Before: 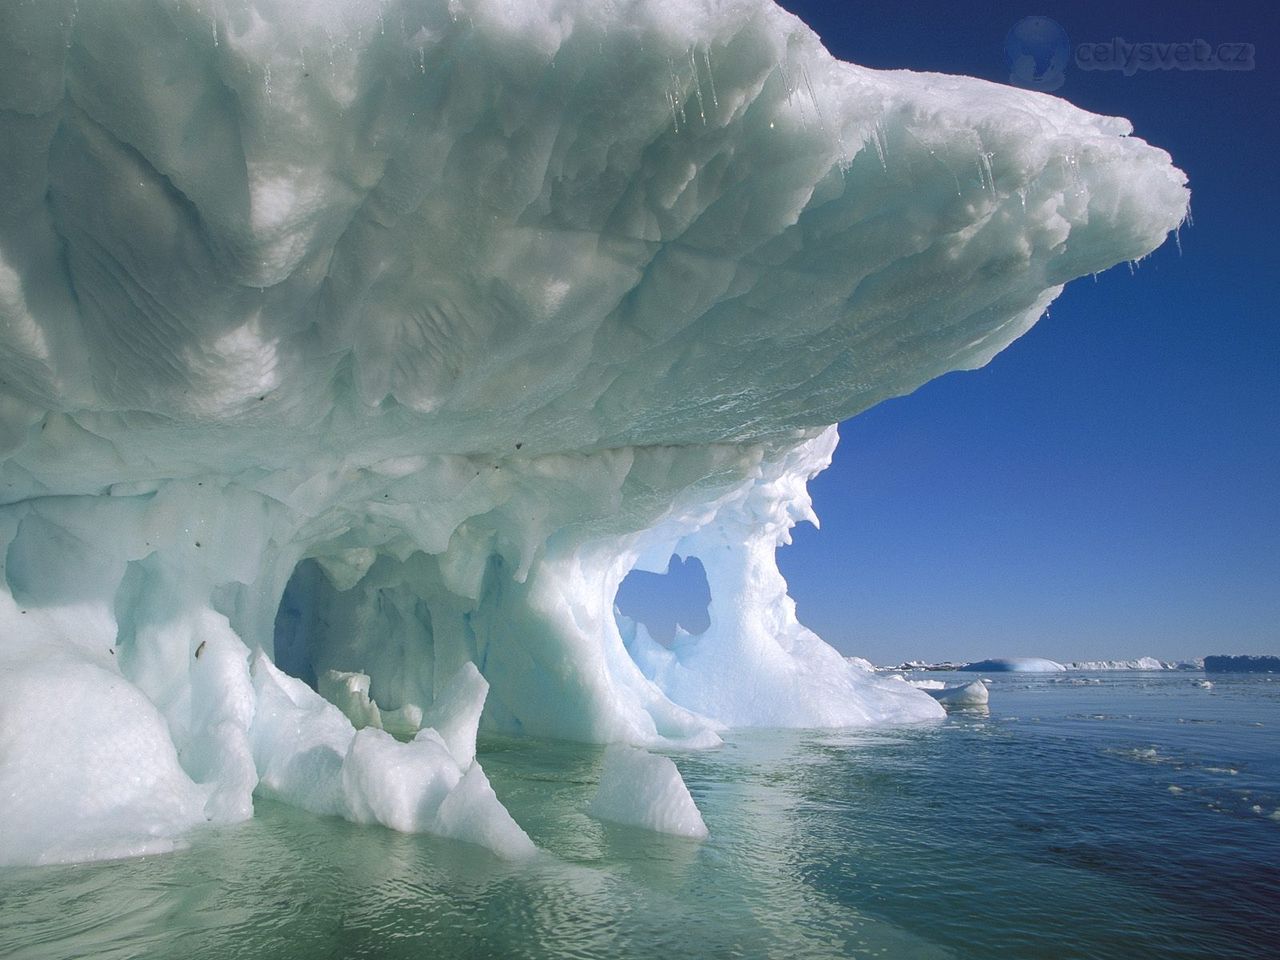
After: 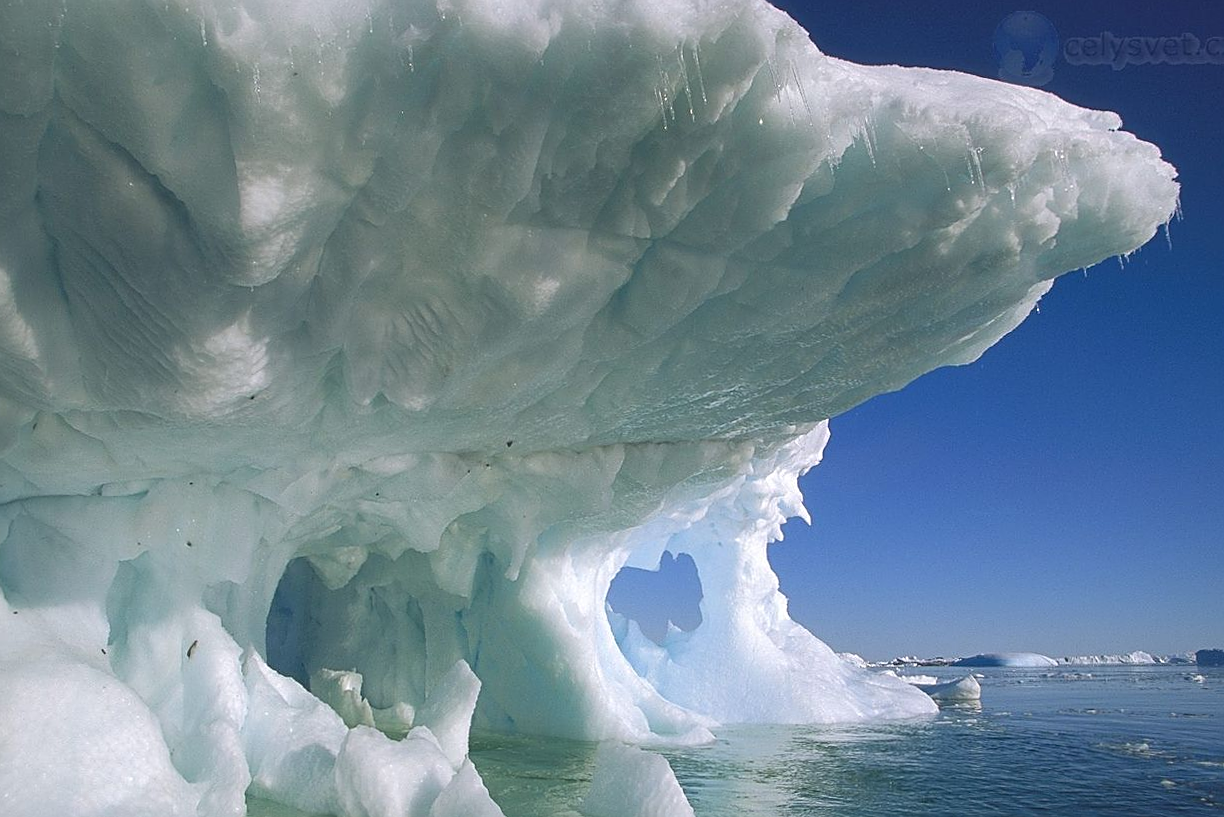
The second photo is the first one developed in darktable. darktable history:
crop and rotate: angle 0.317°, left 0.347%, right 3.317%, bottom 14.251%
sharpen: on, module defaults
